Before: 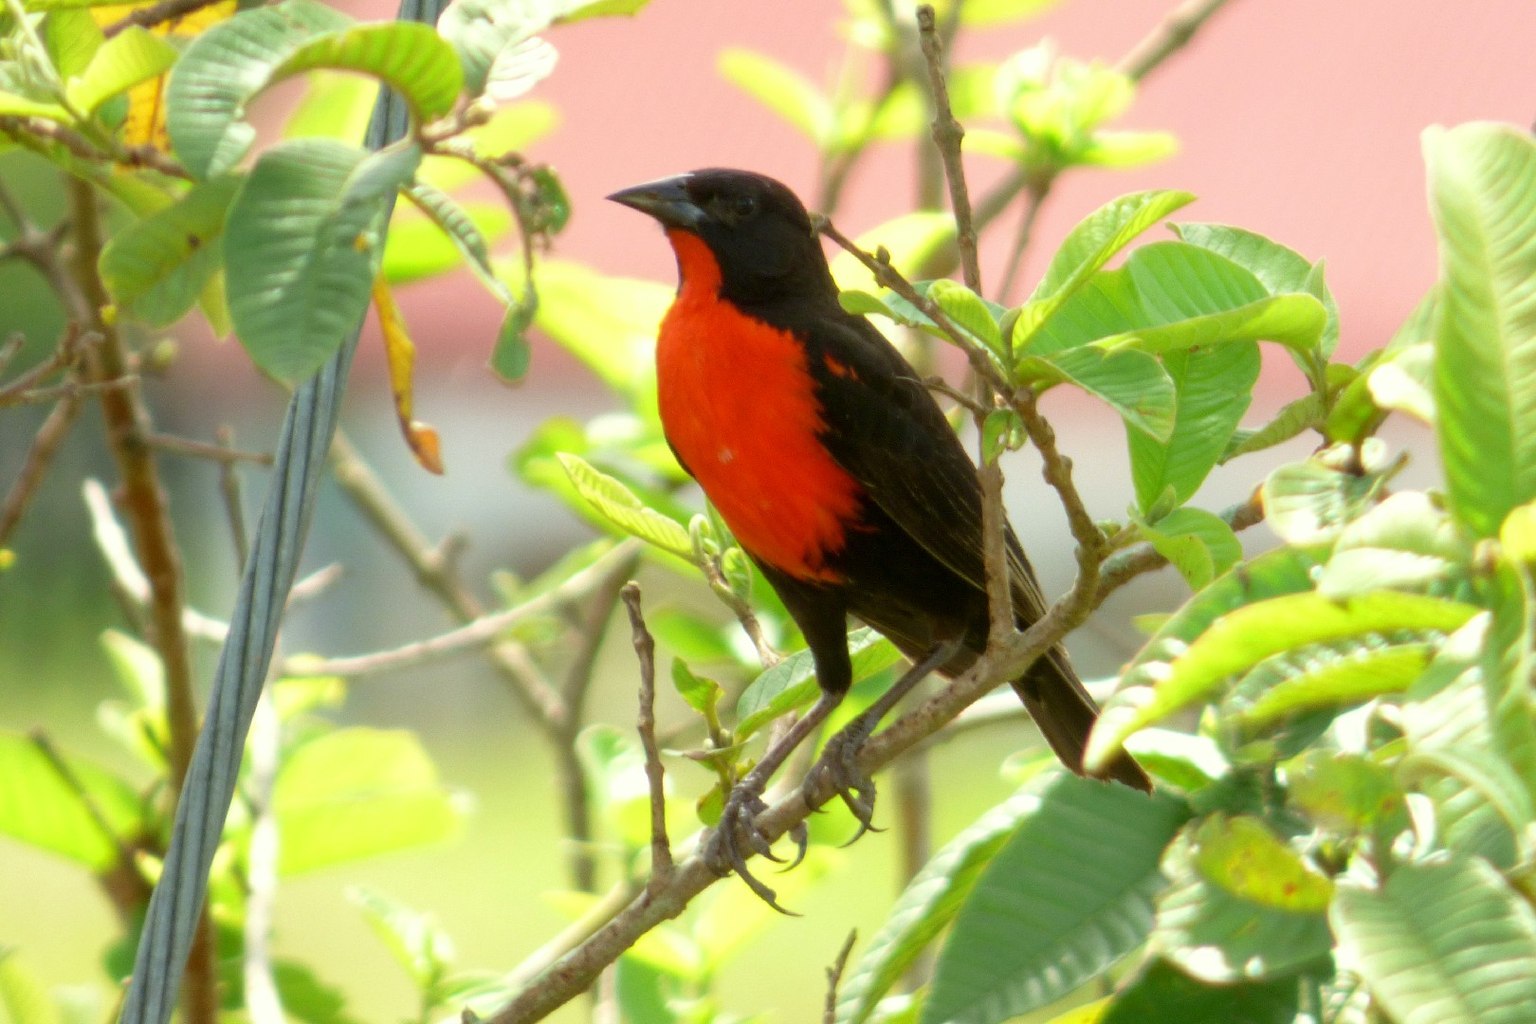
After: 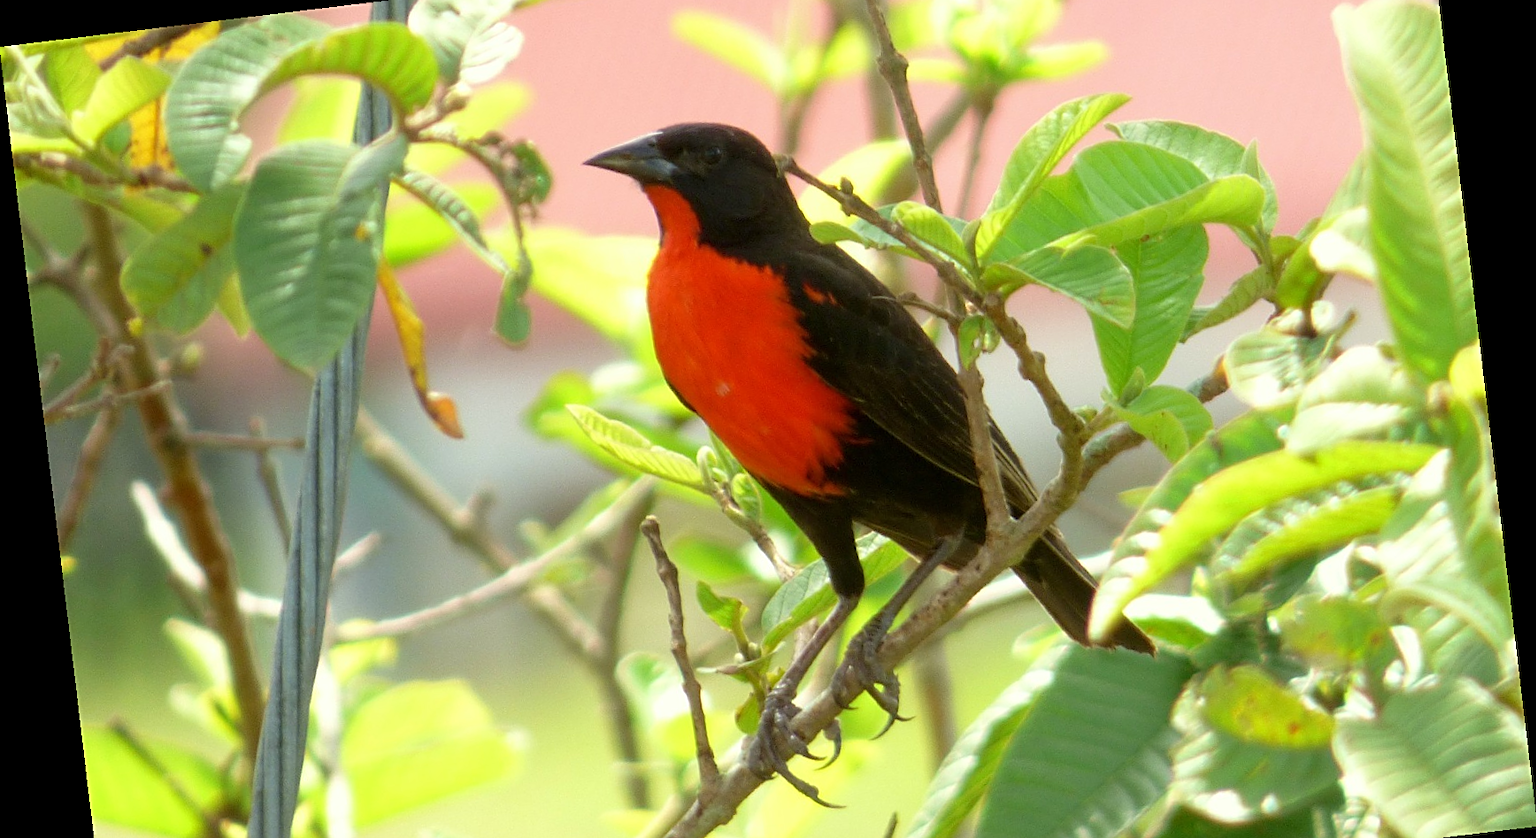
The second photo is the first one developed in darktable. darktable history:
rotate and perspective: rotation -6.83°, automatic cropping off
crop: top 11.038%, bottom 13.962%
sharpen: on, module defaults
